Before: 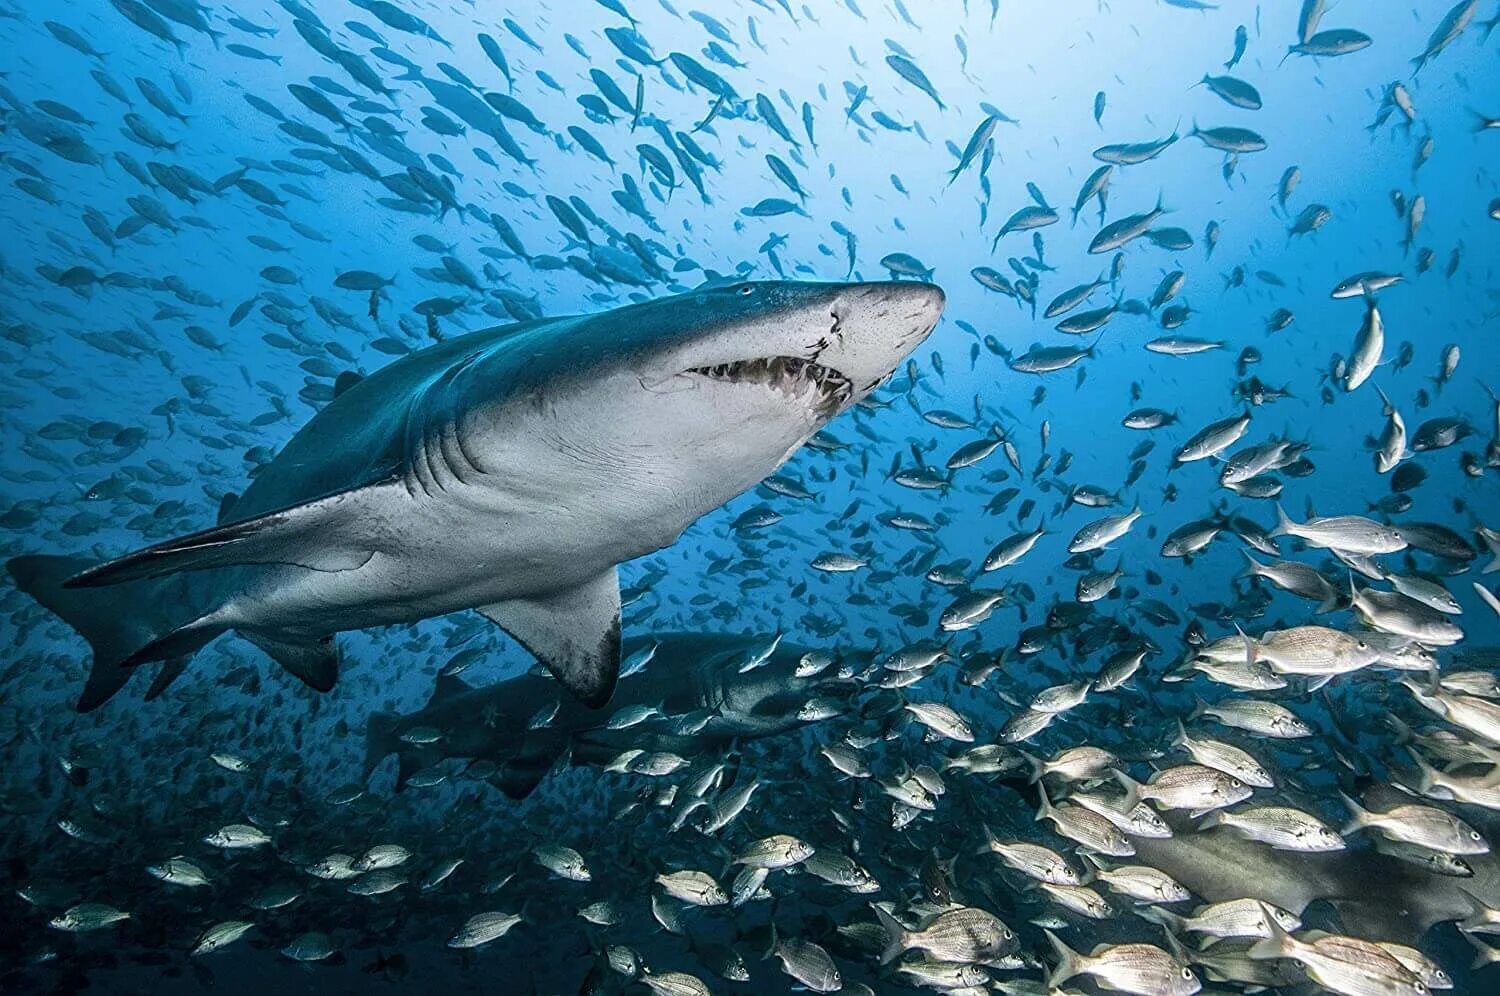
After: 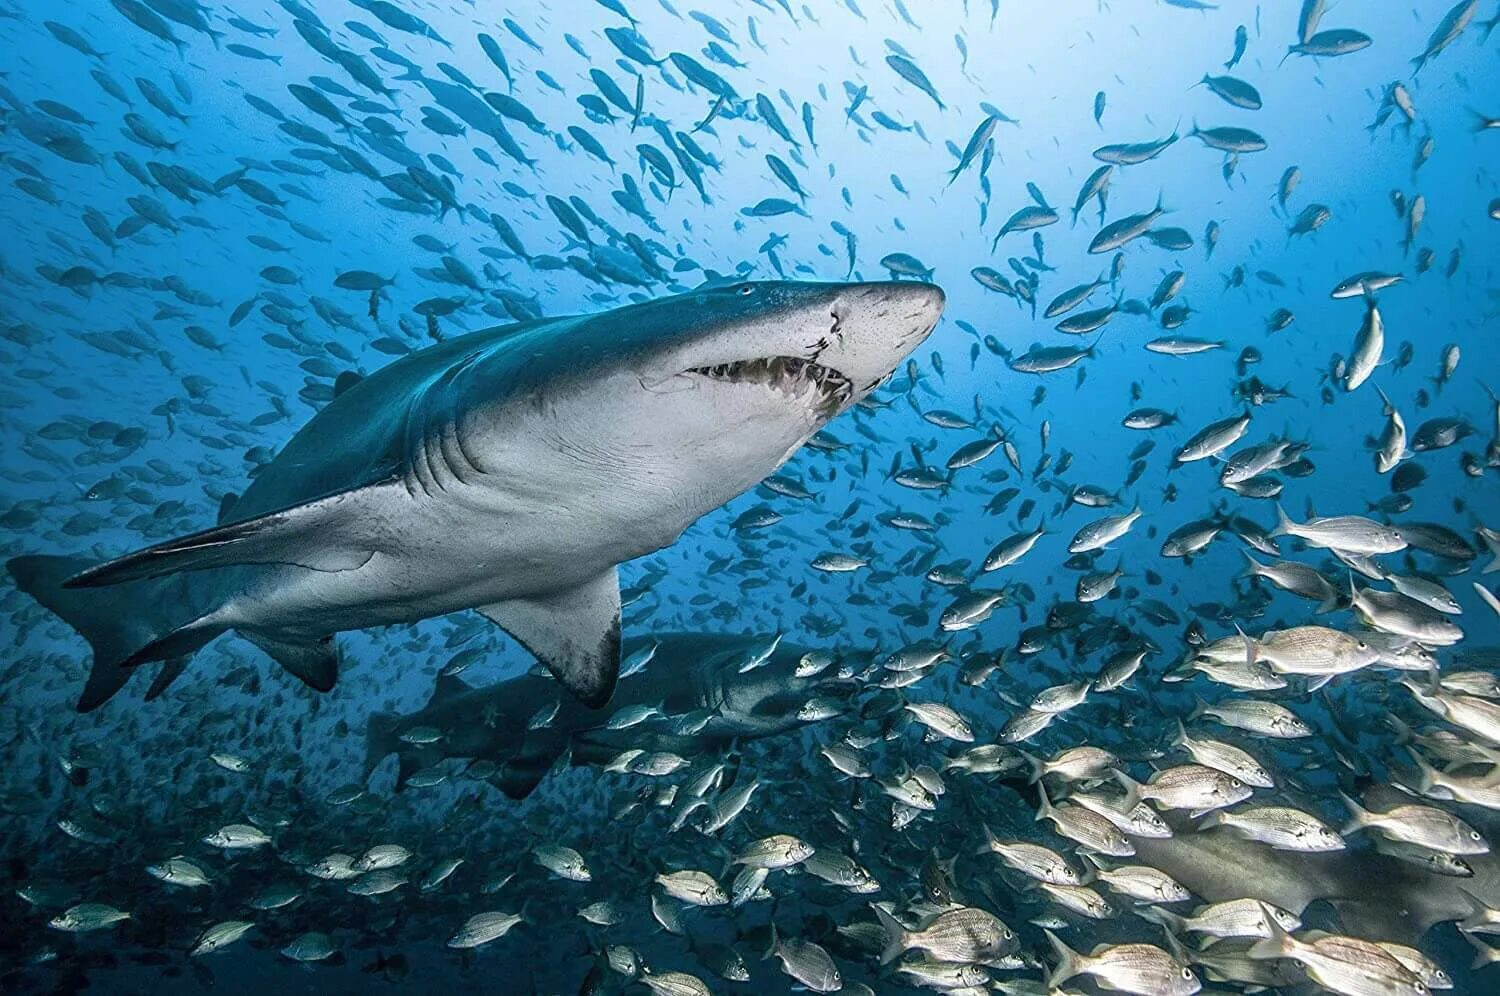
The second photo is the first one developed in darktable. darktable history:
shadows and highlights: shadows 43.09, highlights 6.97
